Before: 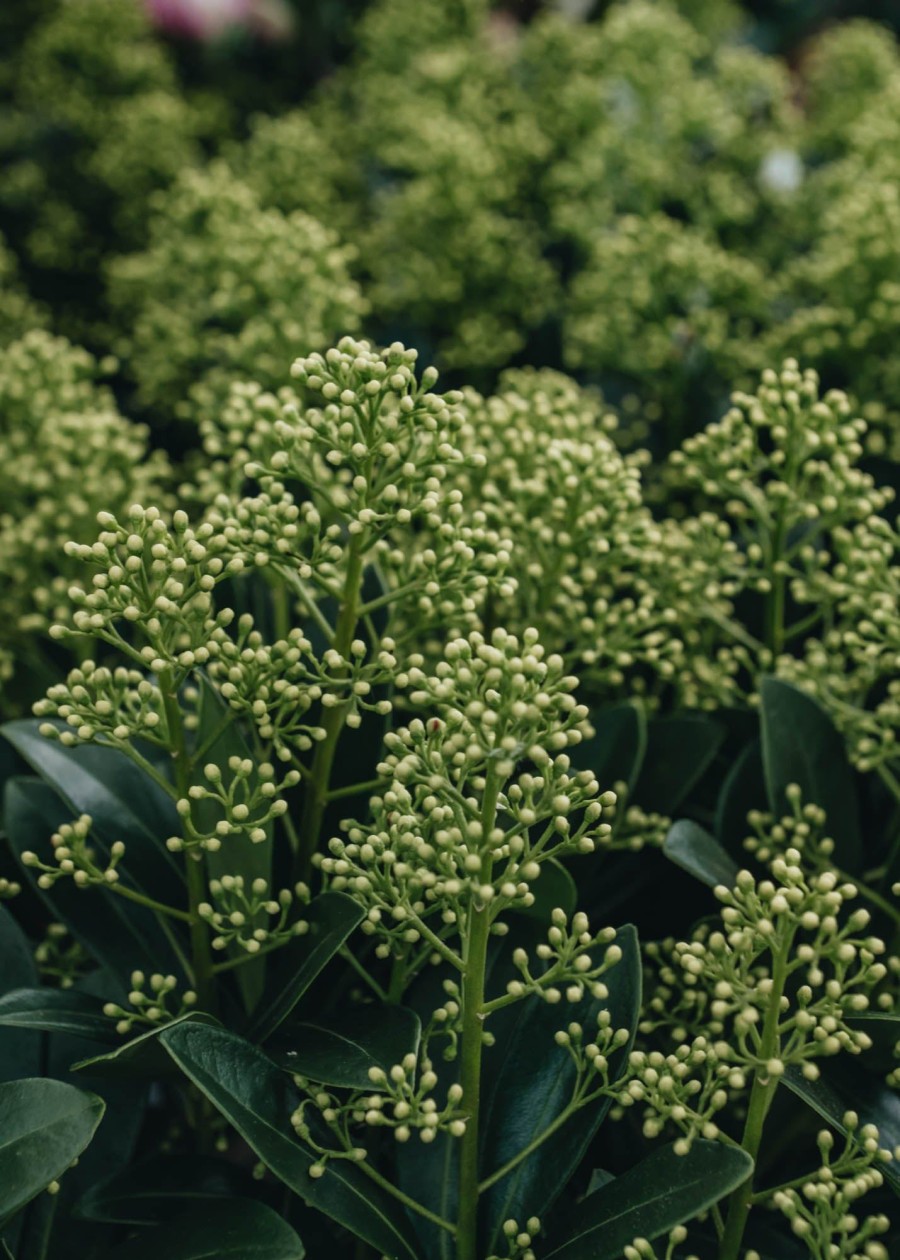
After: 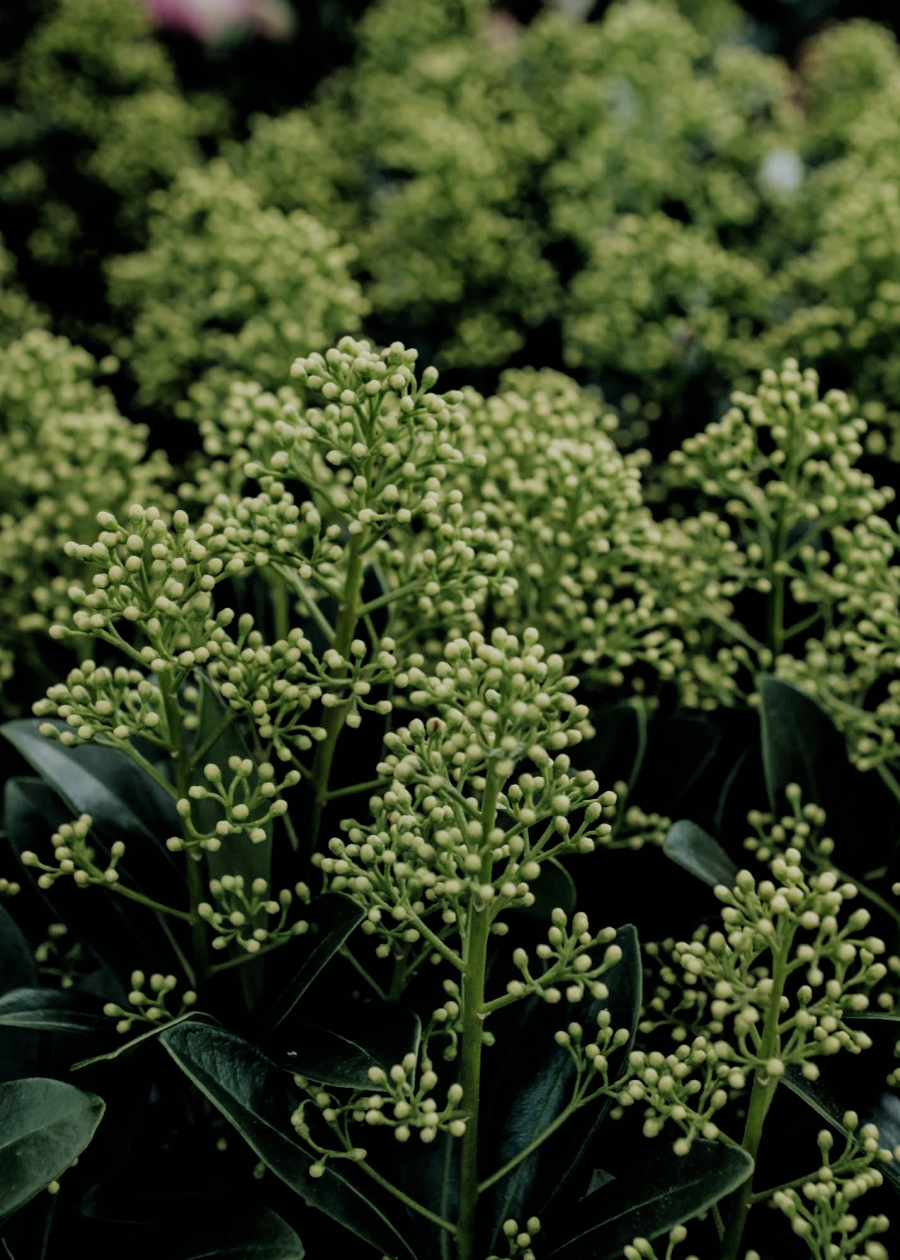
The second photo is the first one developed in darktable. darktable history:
filmic rgb: black relative exposure -4.78 EV, white relative exposure 4.02 EV, threshold 5.98 EV, hardness 2.84, enable highlight reconstruction true
